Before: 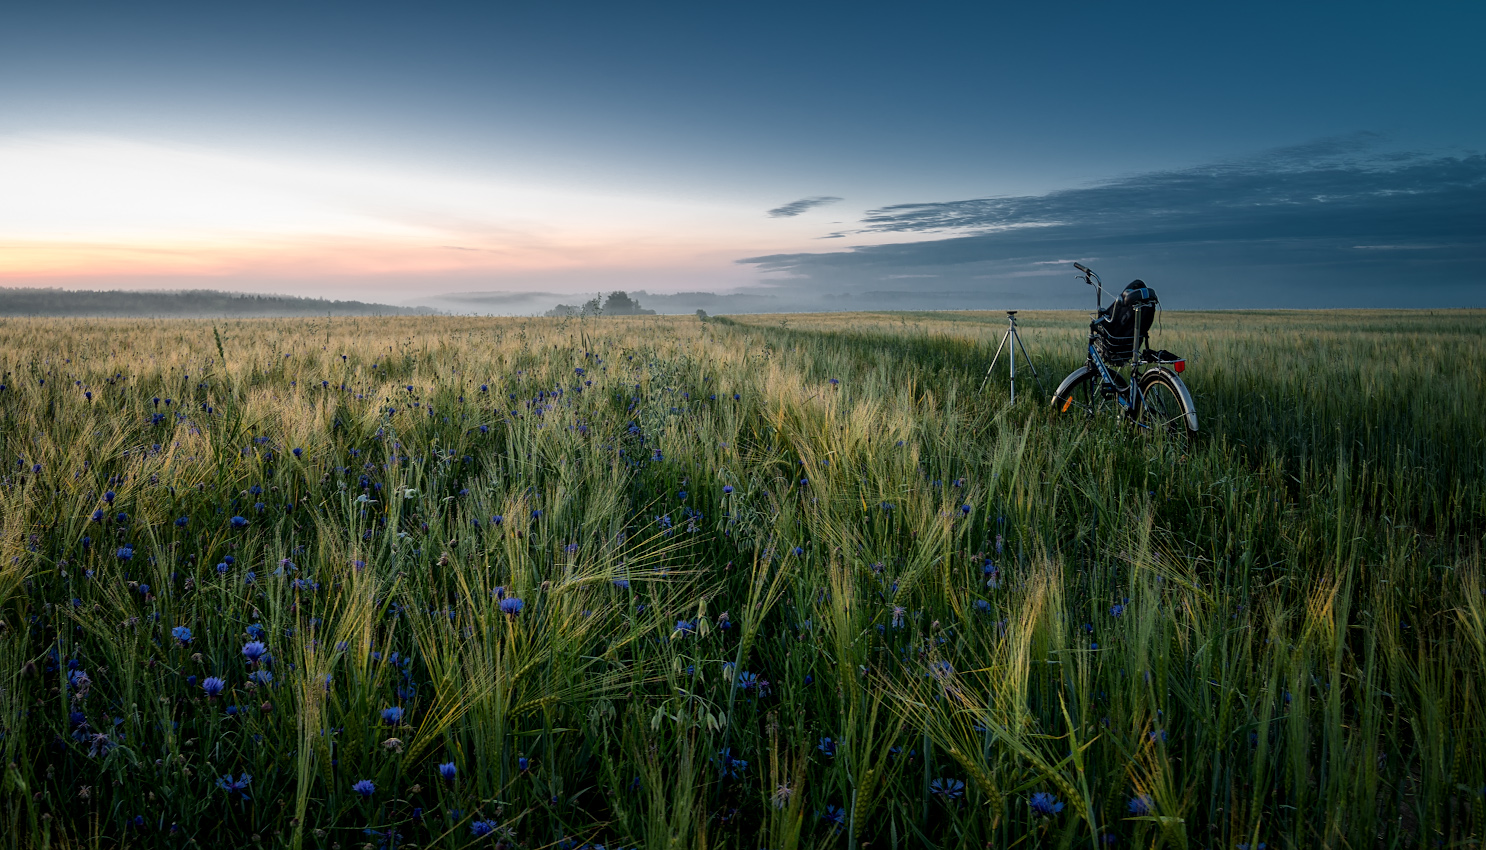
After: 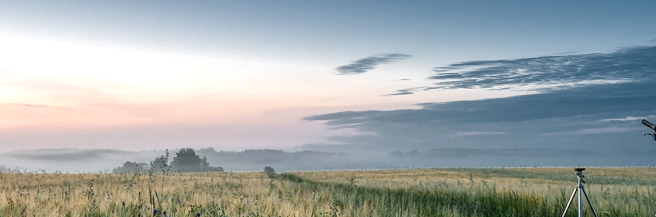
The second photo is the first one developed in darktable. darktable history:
exposure: exposure 0.202 EV, compensate exposure bias true, compensate highlight preservation false
crop: left 29.073%, top 16.827%, right 26.751%, bottom 57.558%
local contrast: on, module defaults
color correction: highlights b* 0.064
